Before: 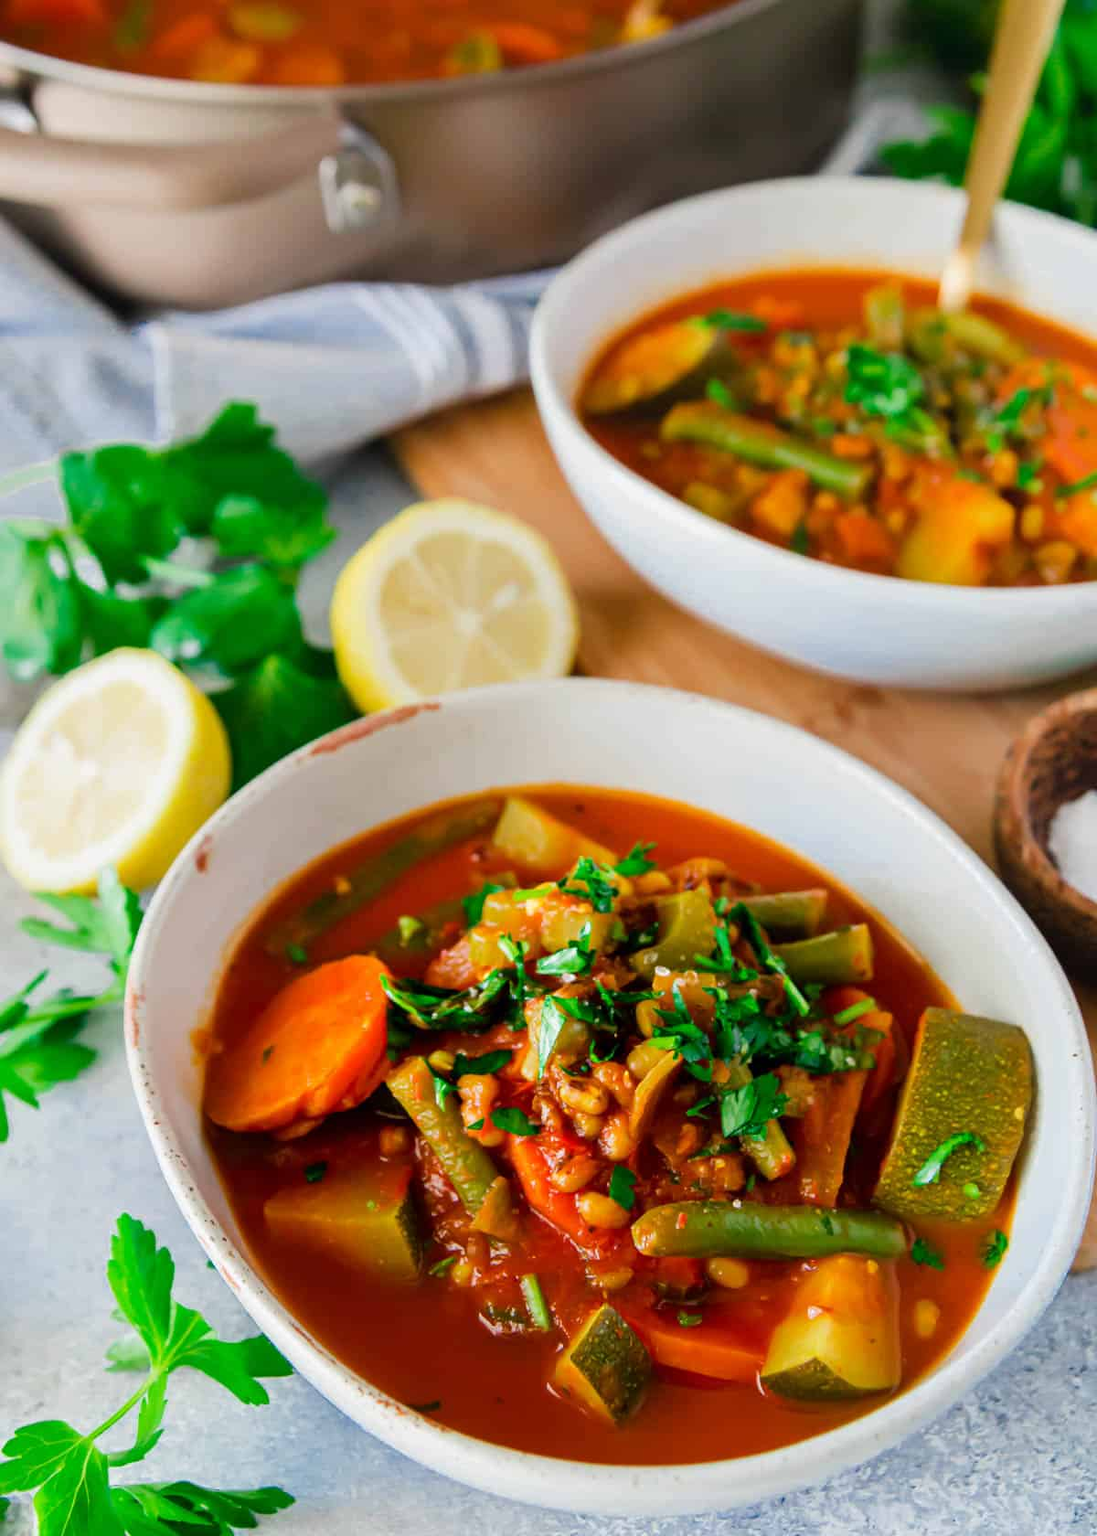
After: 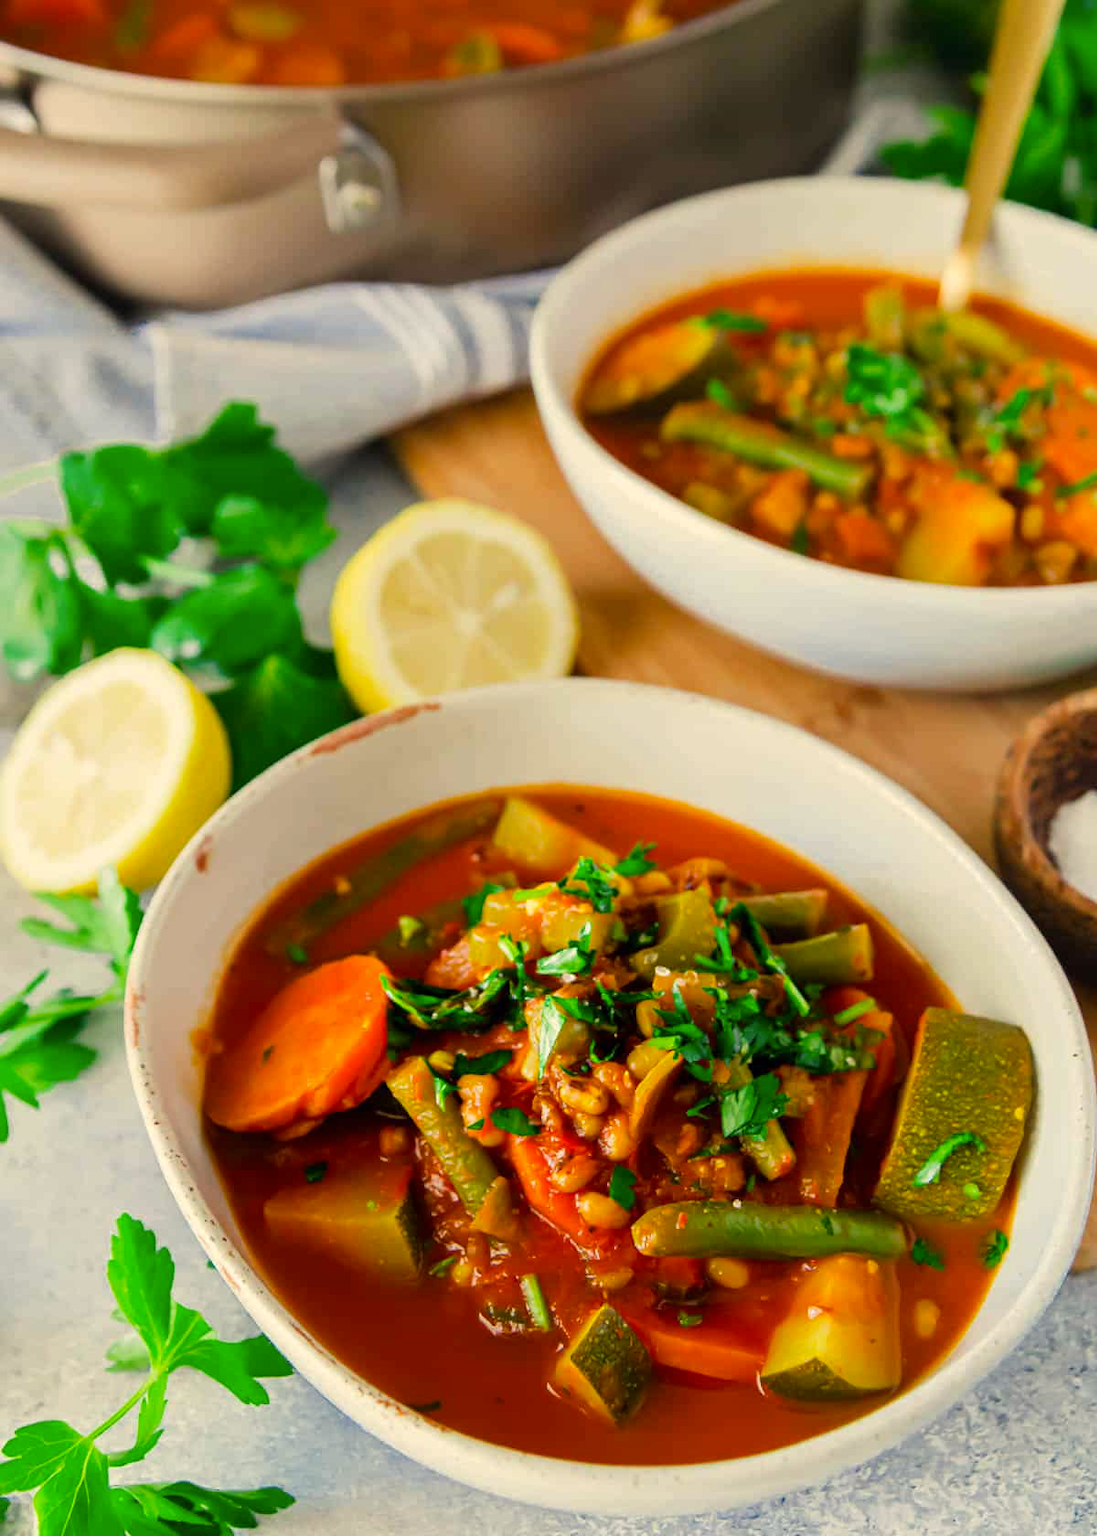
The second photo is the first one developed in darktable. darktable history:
color correction: highlights a* 1.3, highlights b* 18.05
